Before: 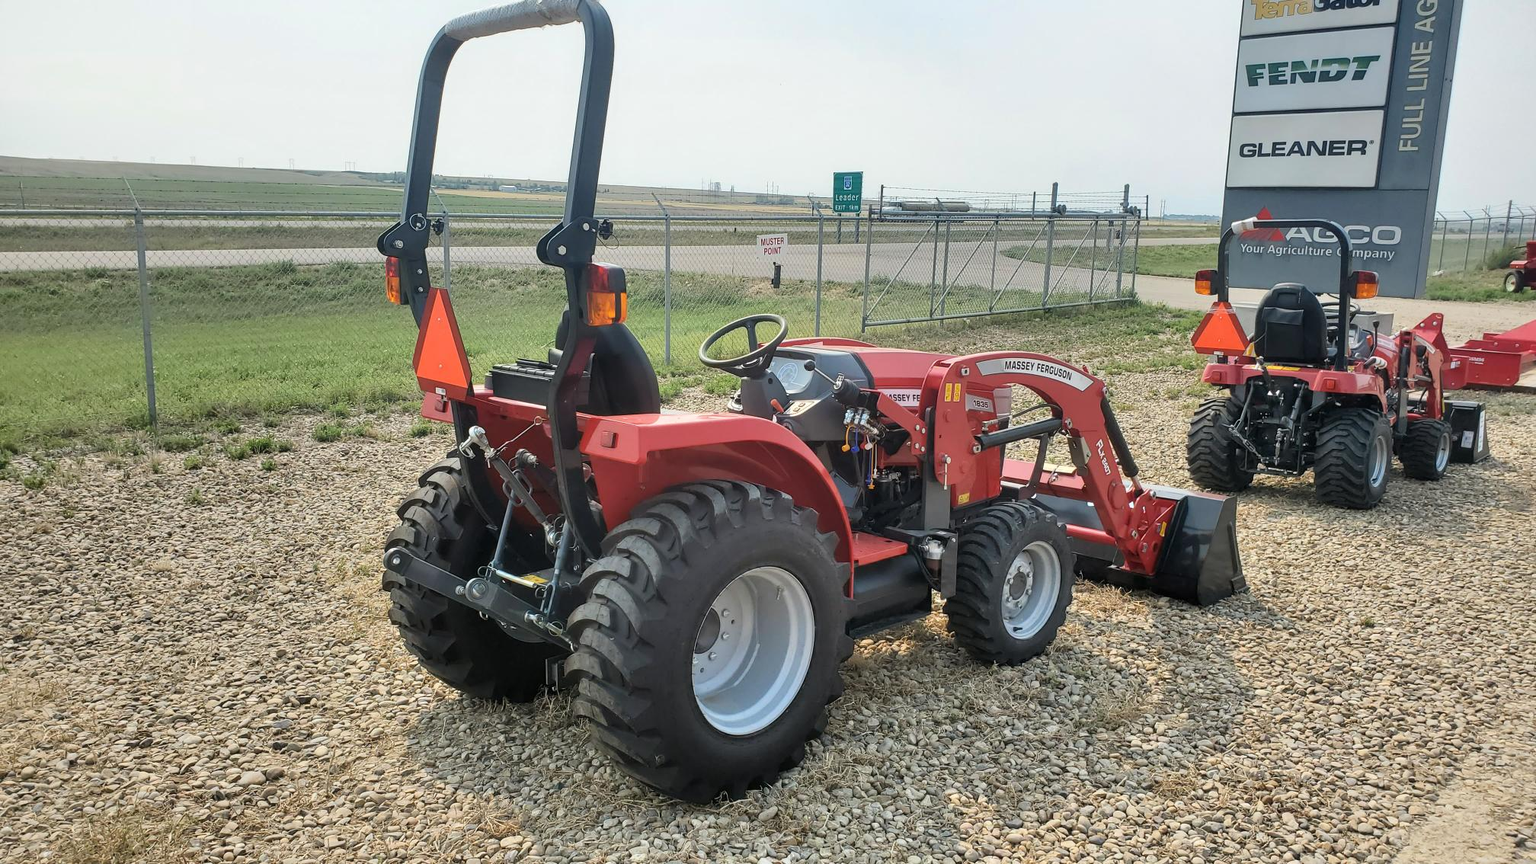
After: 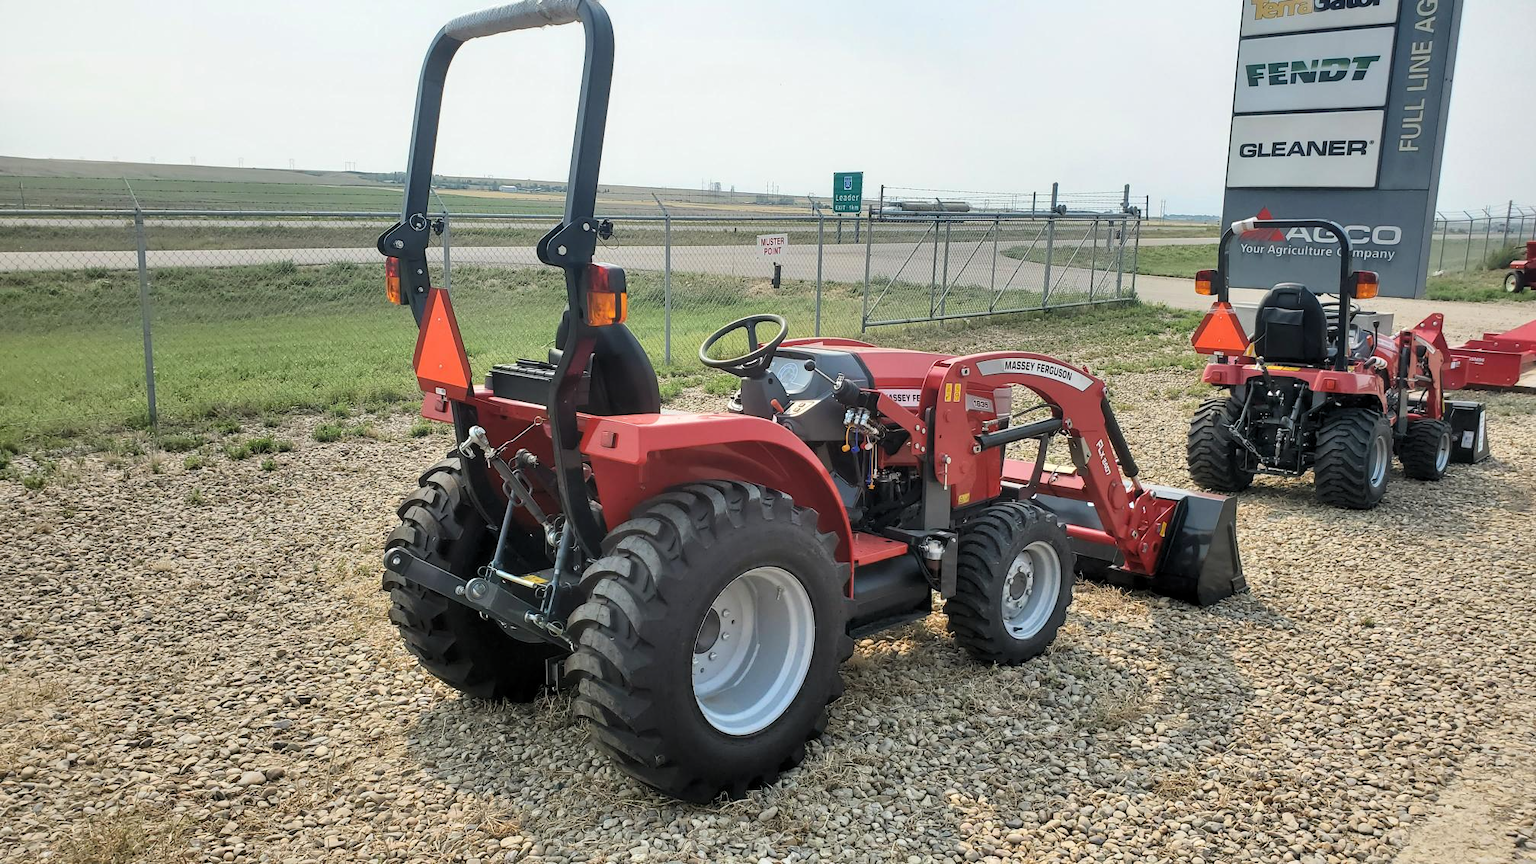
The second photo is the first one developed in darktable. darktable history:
levels: white 90.73%, levels [0.026, 0.507, 0.987]
